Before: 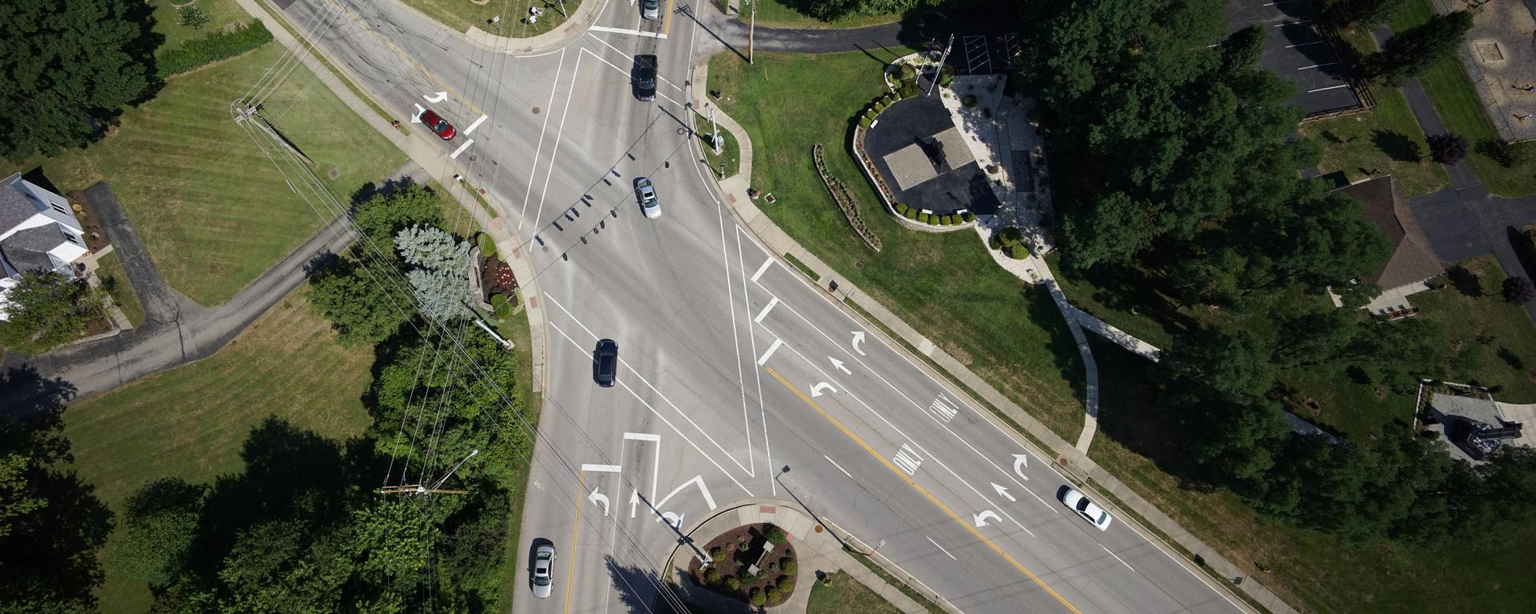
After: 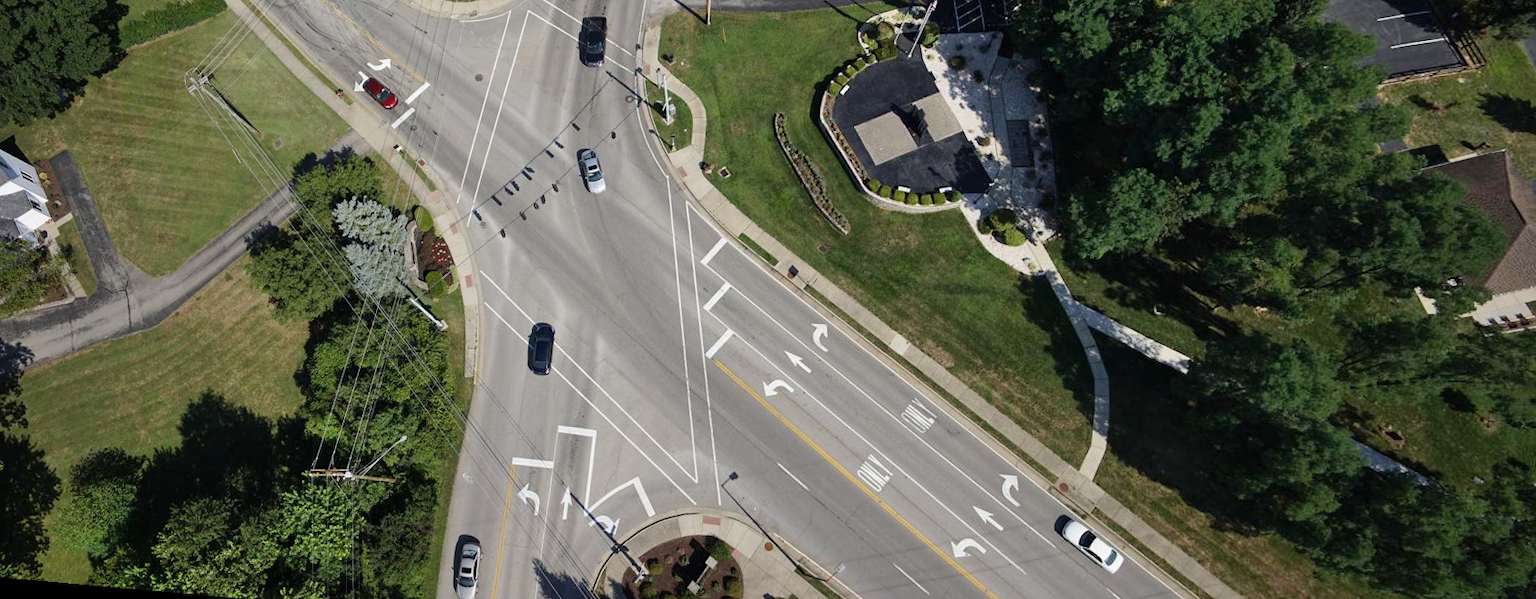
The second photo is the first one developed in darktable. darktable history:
crop: right 9.509%, bottom 0.031%
shadows and highlights: low approximation 0.01, soften with gaussian
rotate and perspective: rotation 1.69°, lens shift (vertical) -0.023, lens shift (horizontal) -0.291, crop left 0.025, crop right 0.988, crop top 0.092, crop bottom 0.842
